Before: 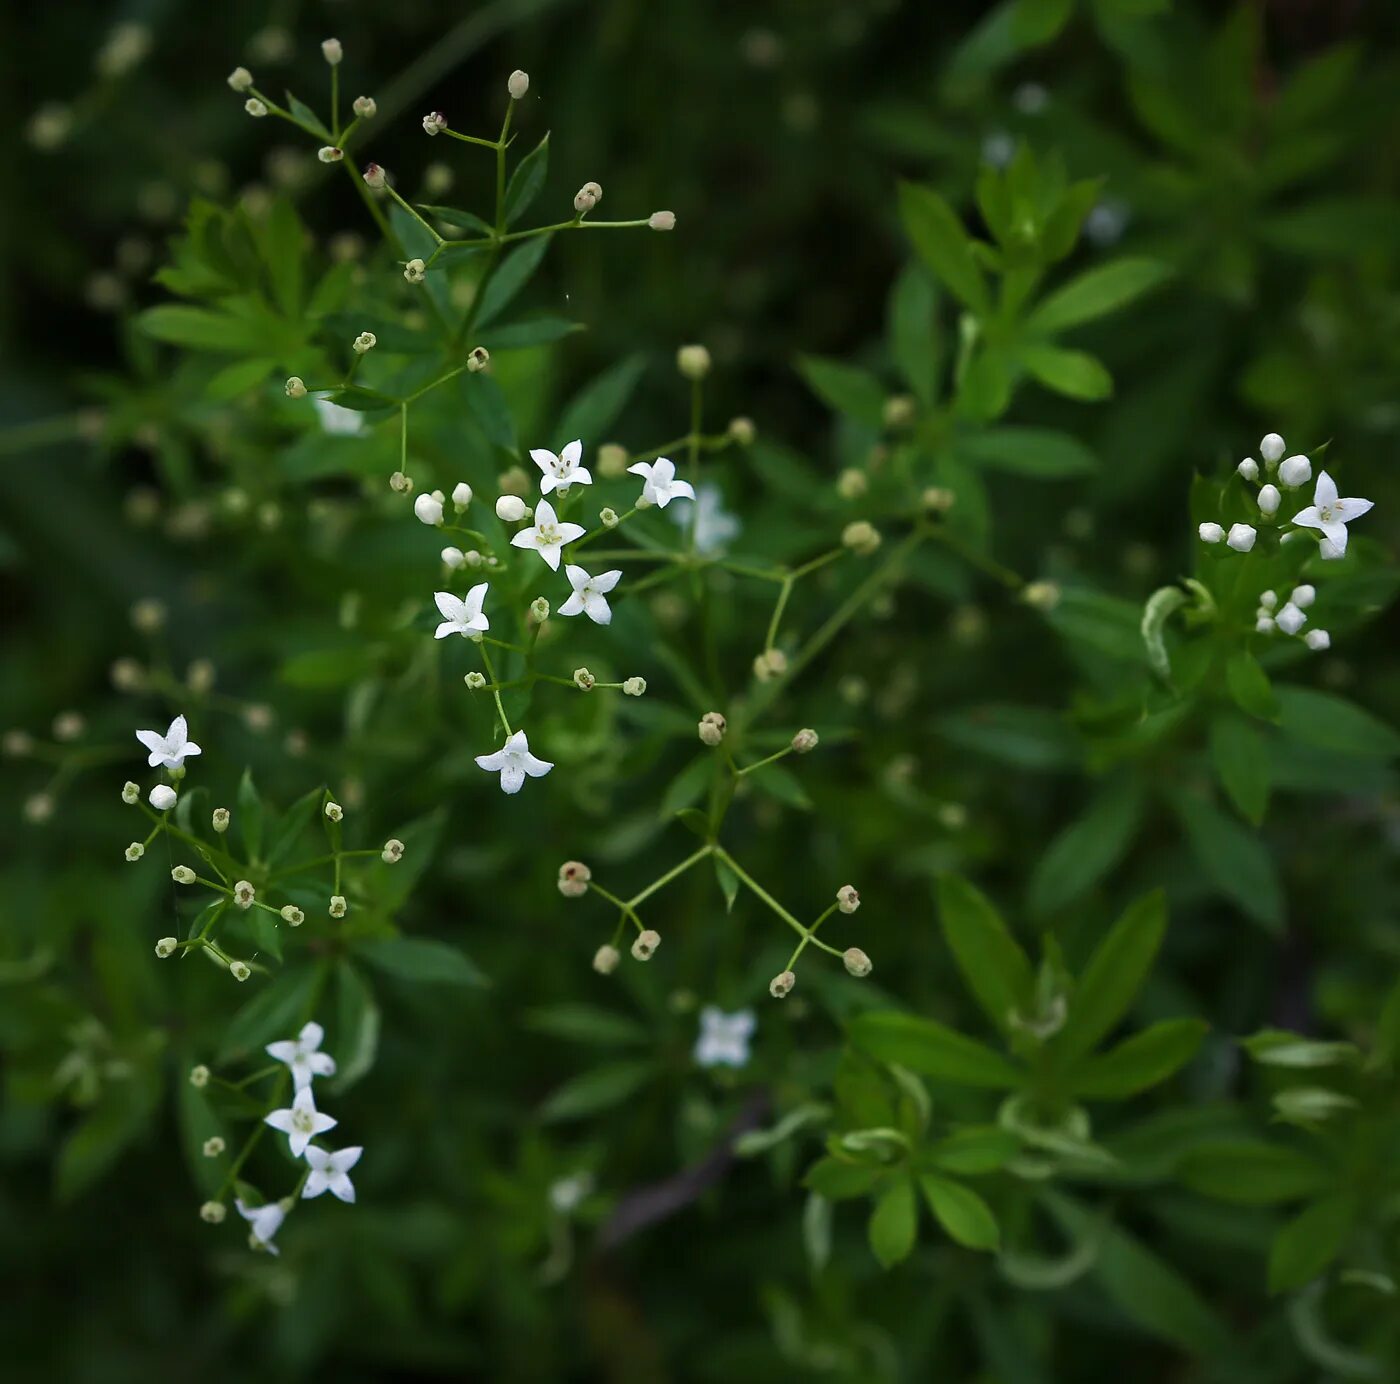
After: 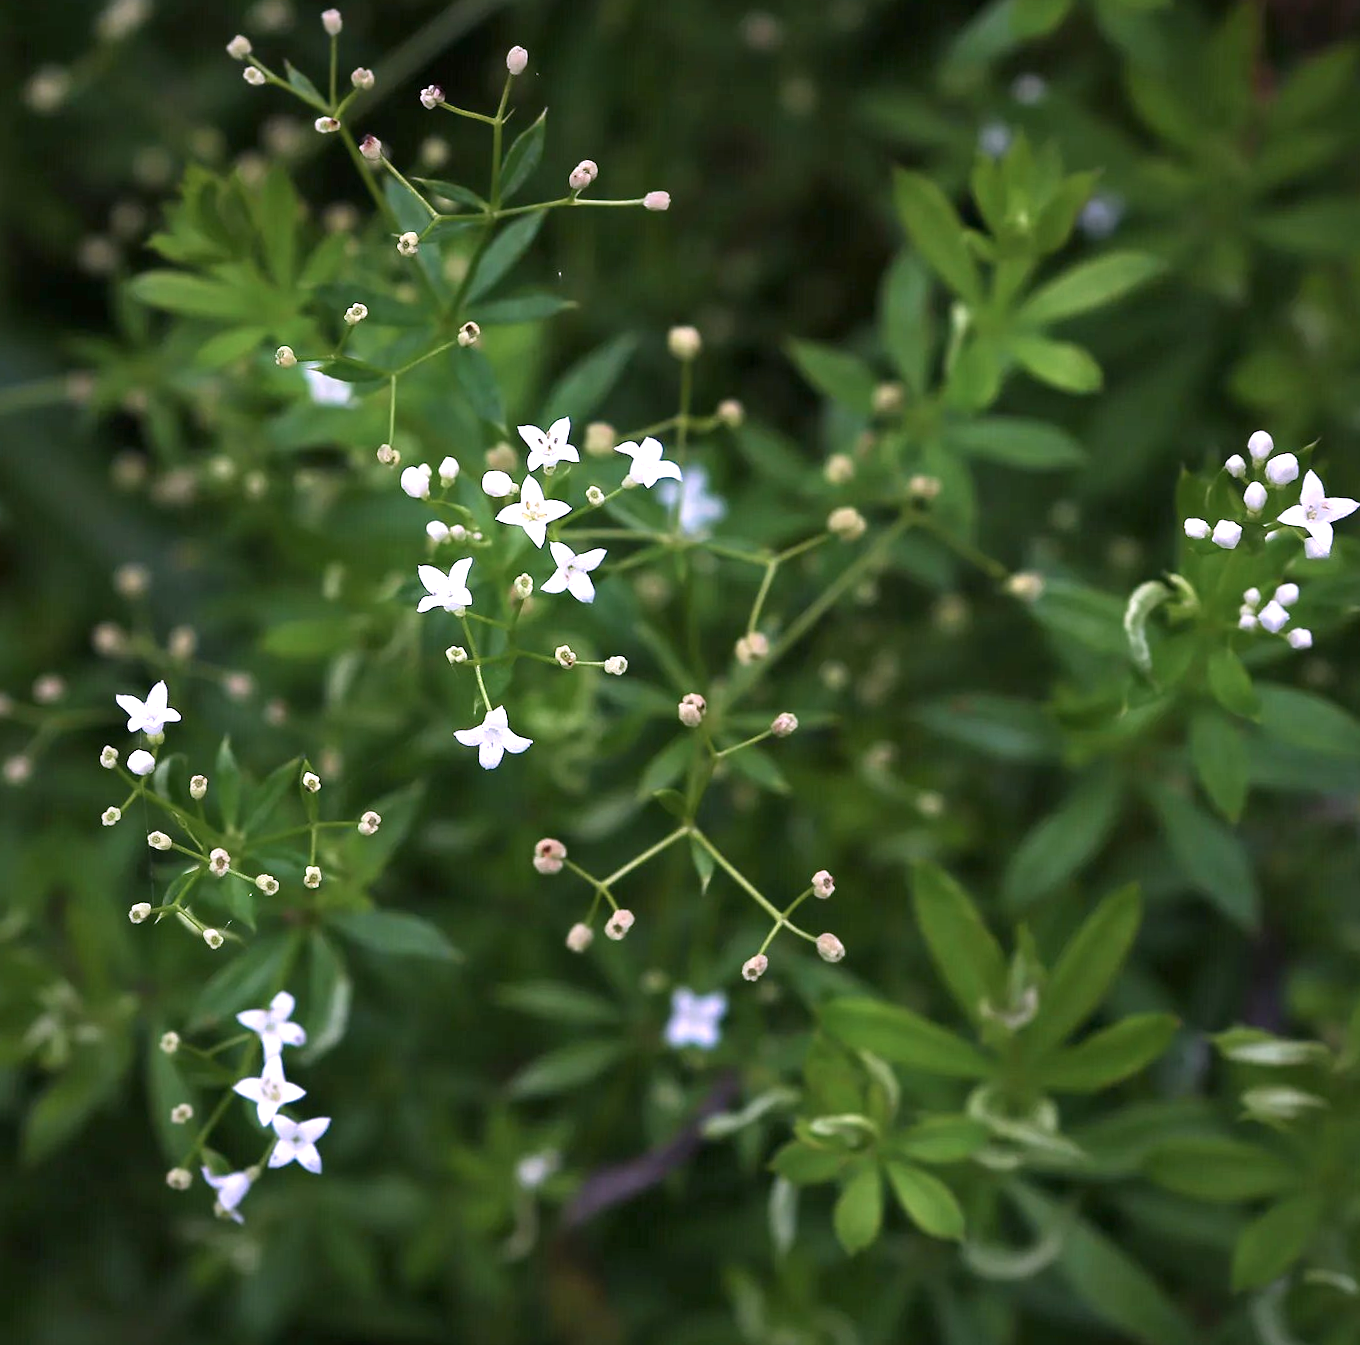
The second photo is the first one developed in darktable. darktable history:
crop and rotate: angle -1.66°
color correction: highlights a* 16.2, highlights b* -20.1
exposure: exposure 0.947 EV, compensate highlight preservation false
